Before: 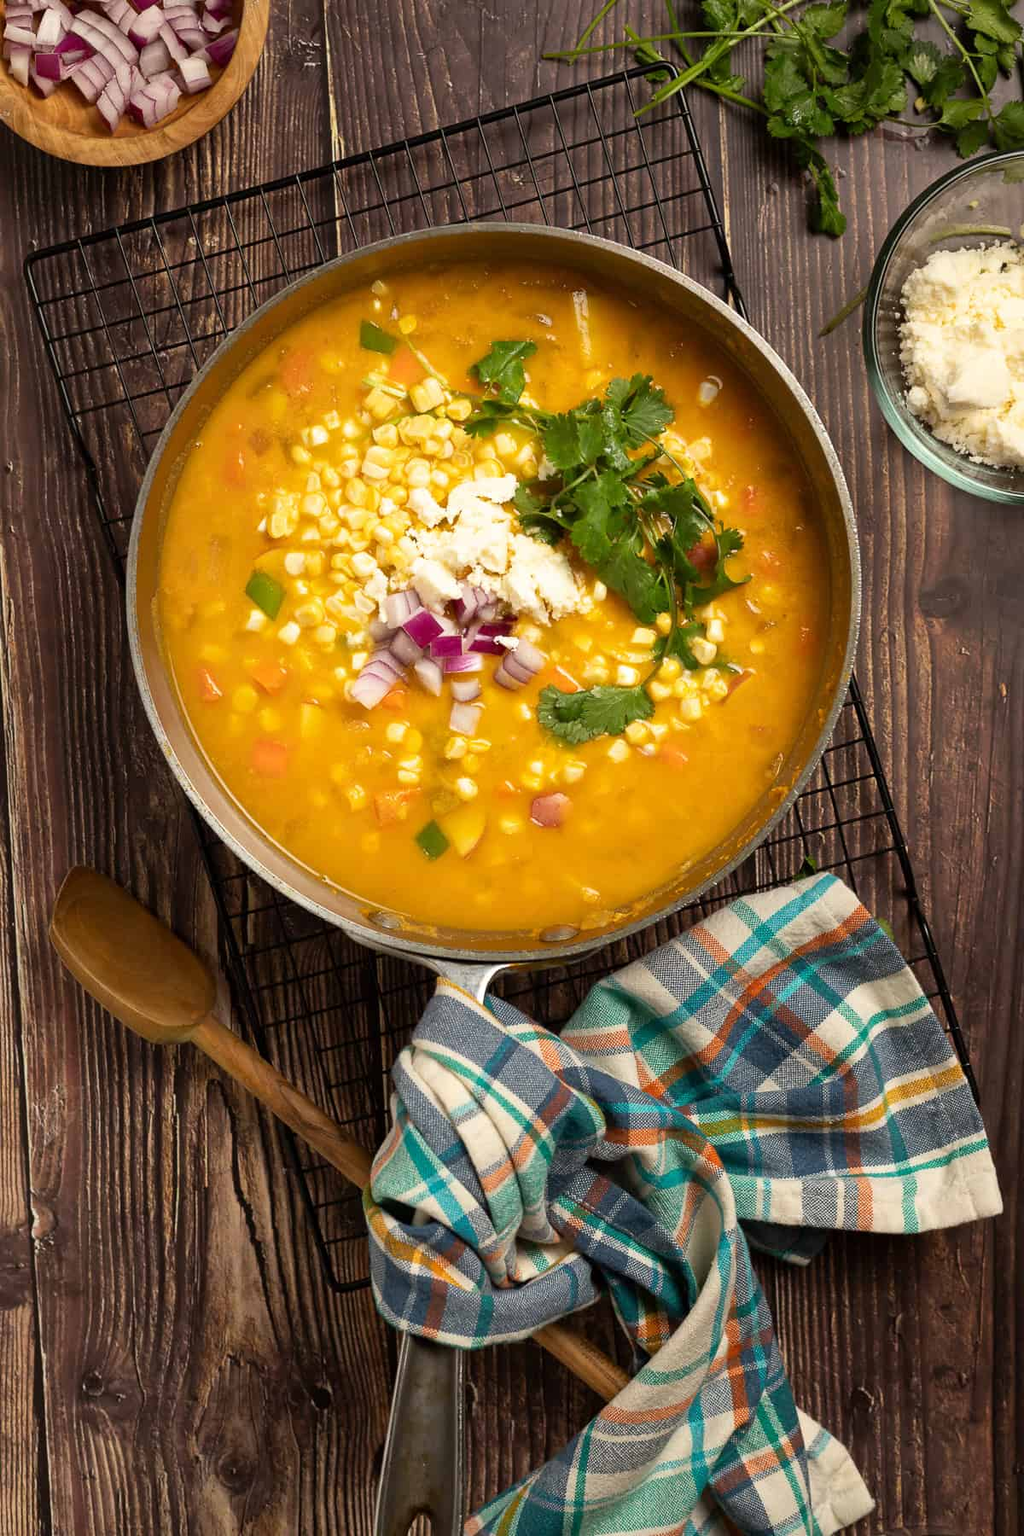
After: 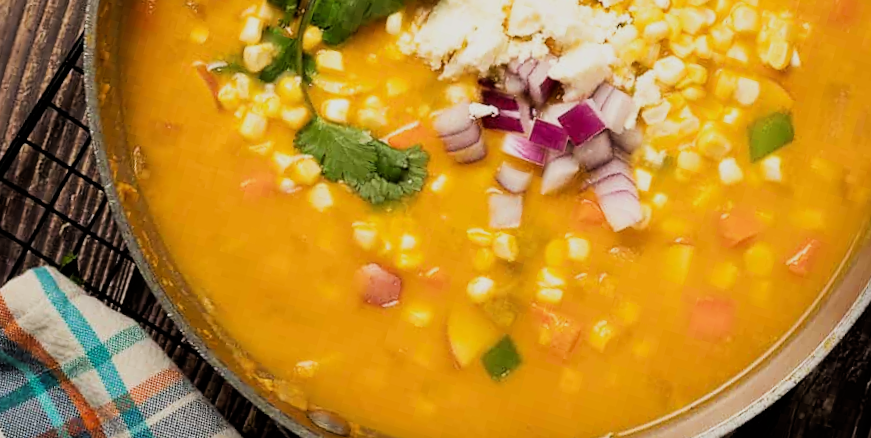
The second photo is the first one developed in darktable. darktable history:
filmic rgb: black relative exposure -5 EV, hardness 2.88, contrast 1.2, highlights saturation mix -30%
crop and rotate: angle 16.12°, top 30.835%, bottom 35.653%
